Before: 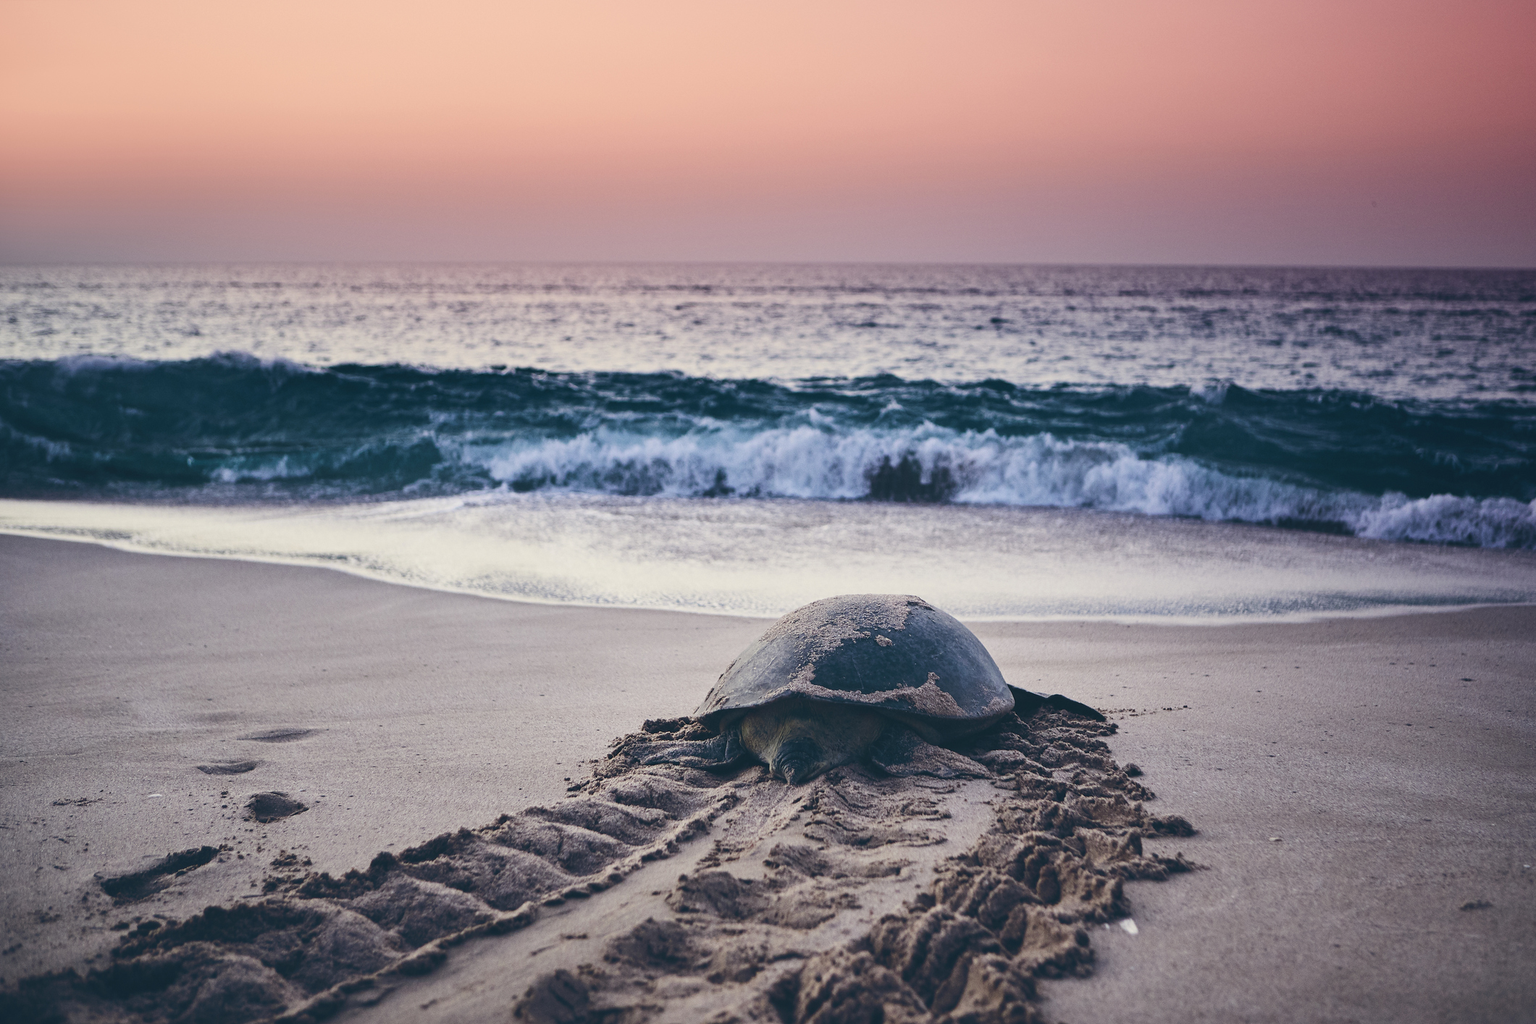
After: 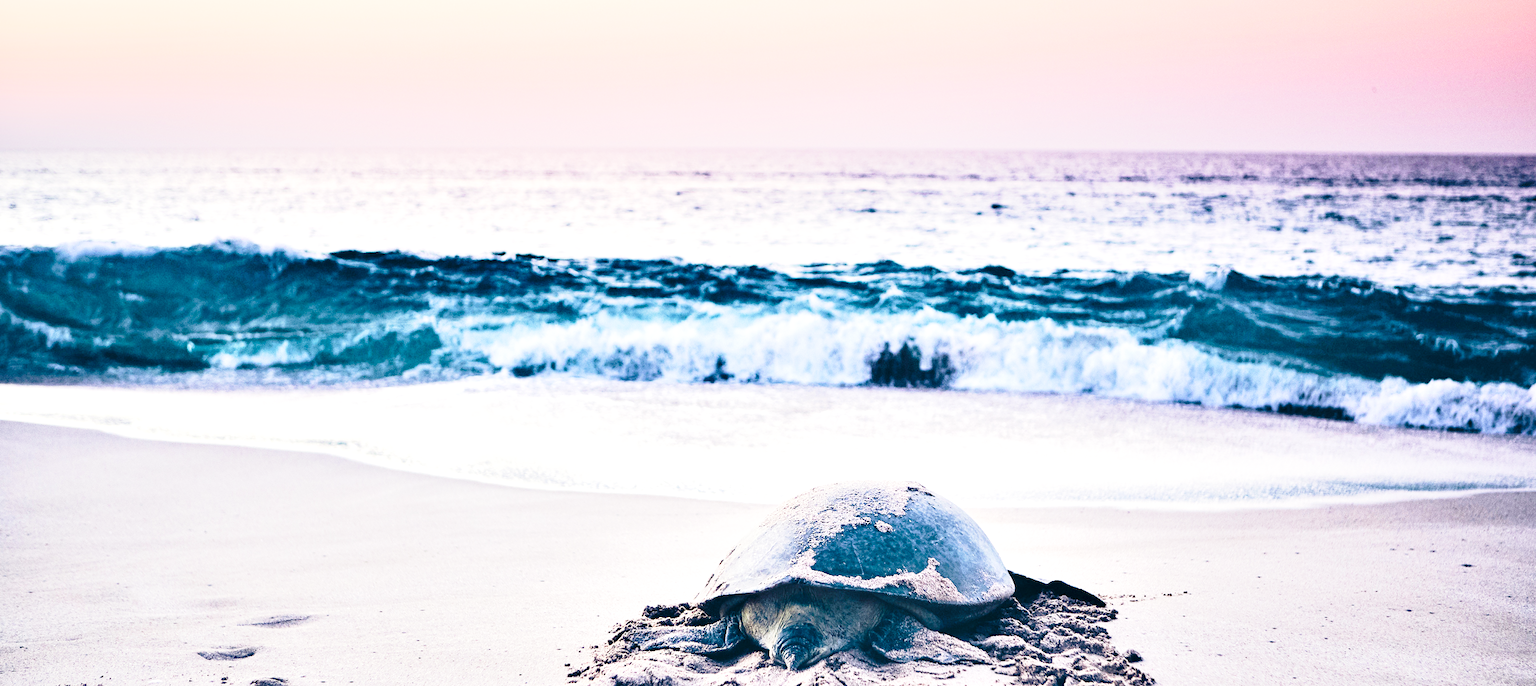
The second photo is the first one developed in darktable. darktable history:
base curve: curves: ch0 [(0, 0) (0.028, 0.03) (0.121, 0.232) (0.46, 0.748) (0.859, 0.968) (1, 1)], preserve colors none
crop: top 11.174%, bottom 21.773%
tone equalizer: -7 EV 0.155 EV, -6 EV 0.63 EV, -5 EV 1.17 EV, -4 EV 1.32 EV, -3 EV 1.15 EV, -2 EV 0.6 EV, -1 EV 0.166 EV, edges refinement/feathering 500, mask exposure compensation -1.57 EV, preserve details no
contrast equalizer: y [[0.6 ×6], [0.55 ×6], [0 ×6], [0 ×6], [0 ×6]]
exposure: black level correction 0, exposure 0.498 EV, compensate highlight preservation false
